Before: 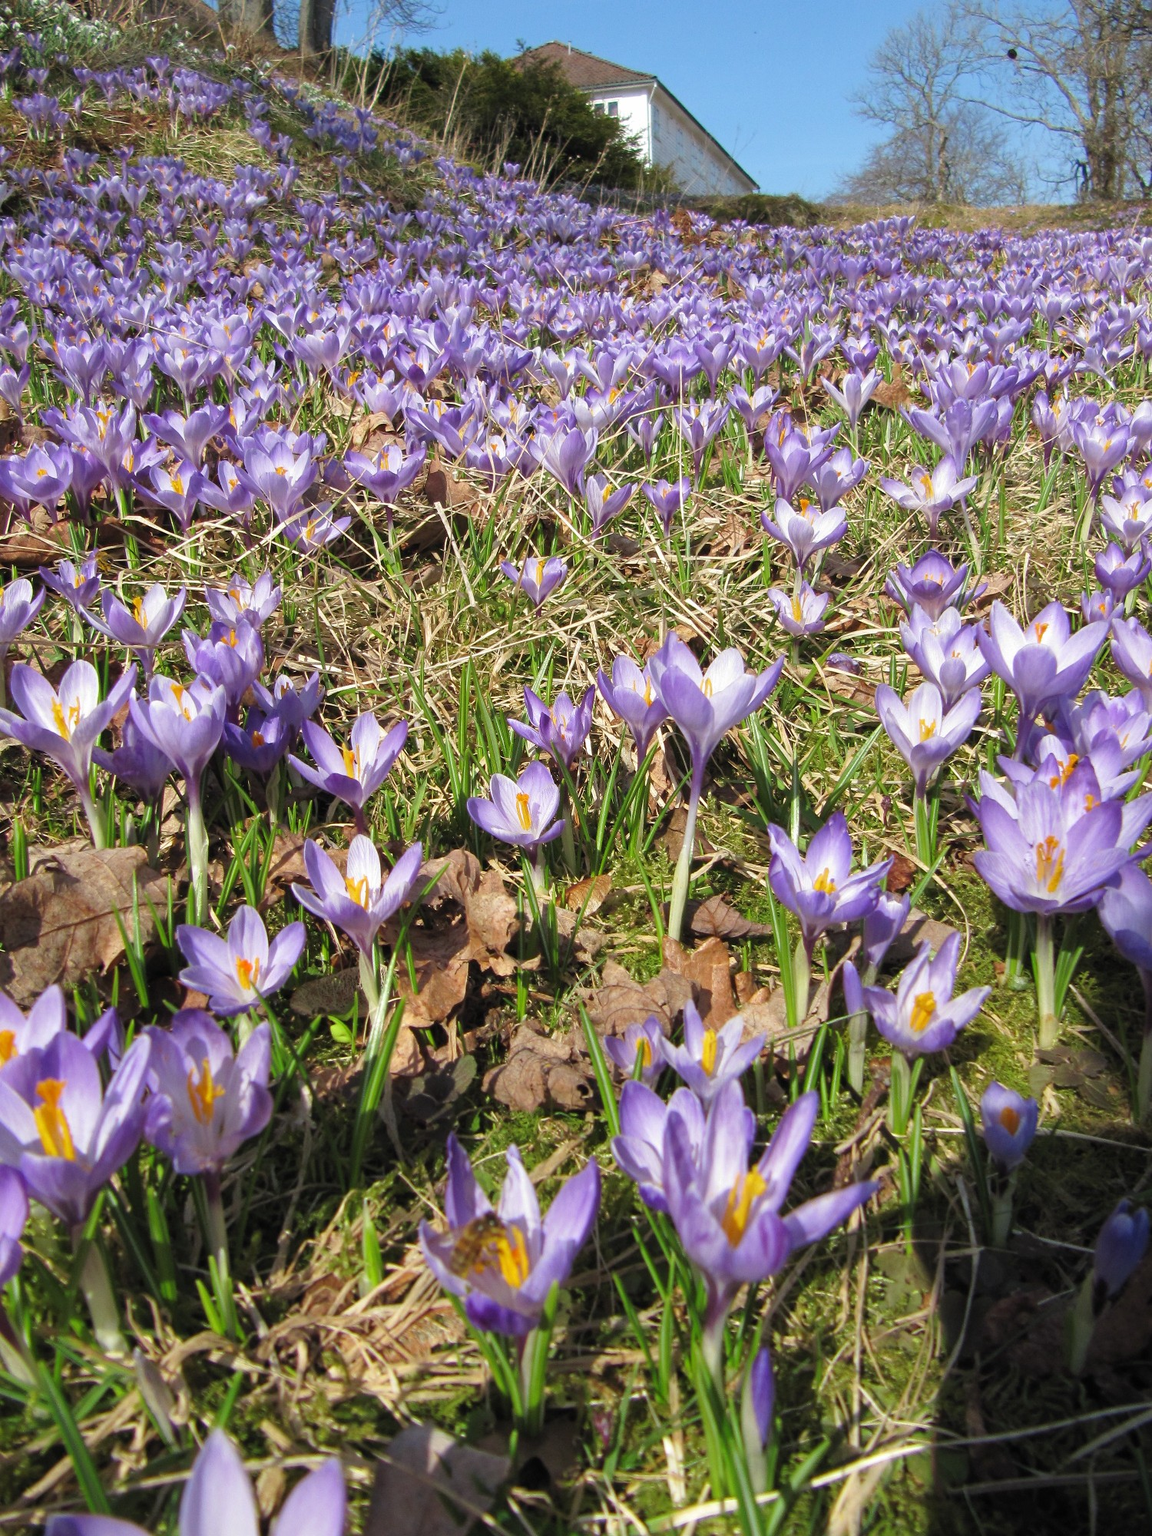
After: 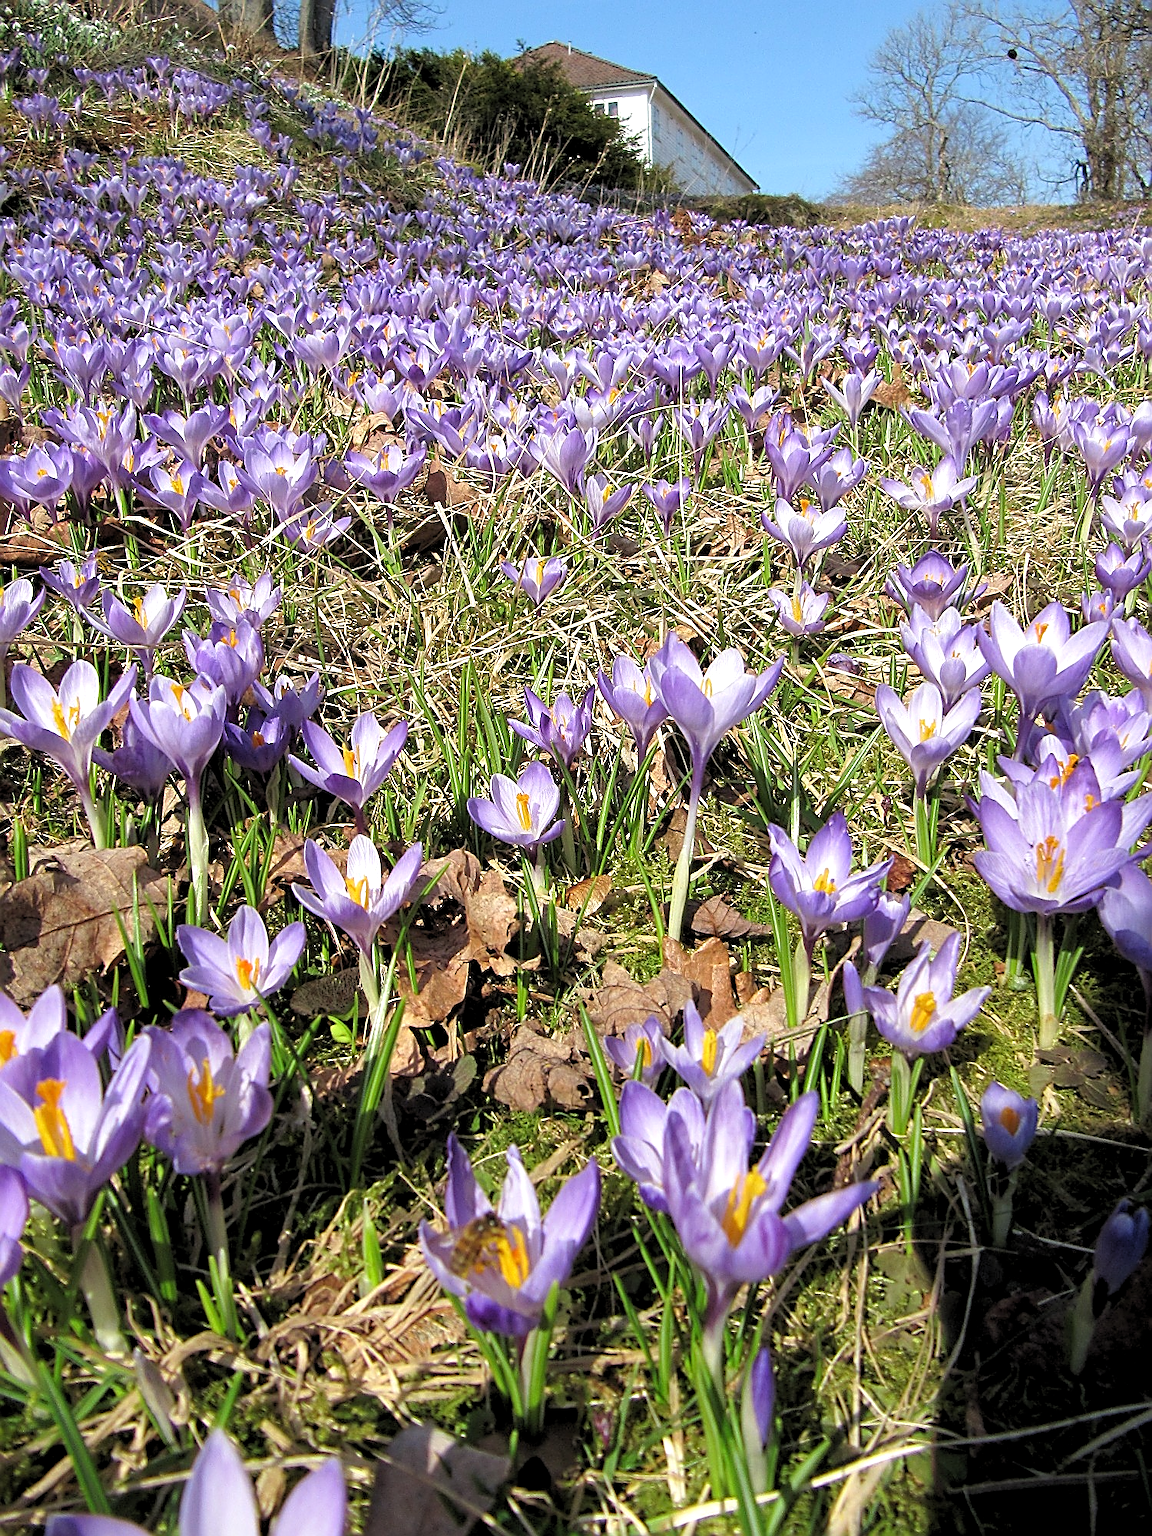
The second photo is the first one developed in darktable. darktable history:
sharpen: radius 1.685, amount 1.294
rgb levels: levels [[0.01, 0.419, 0.839], [0, 0.5, 1], [0, 0.5, 1]]
